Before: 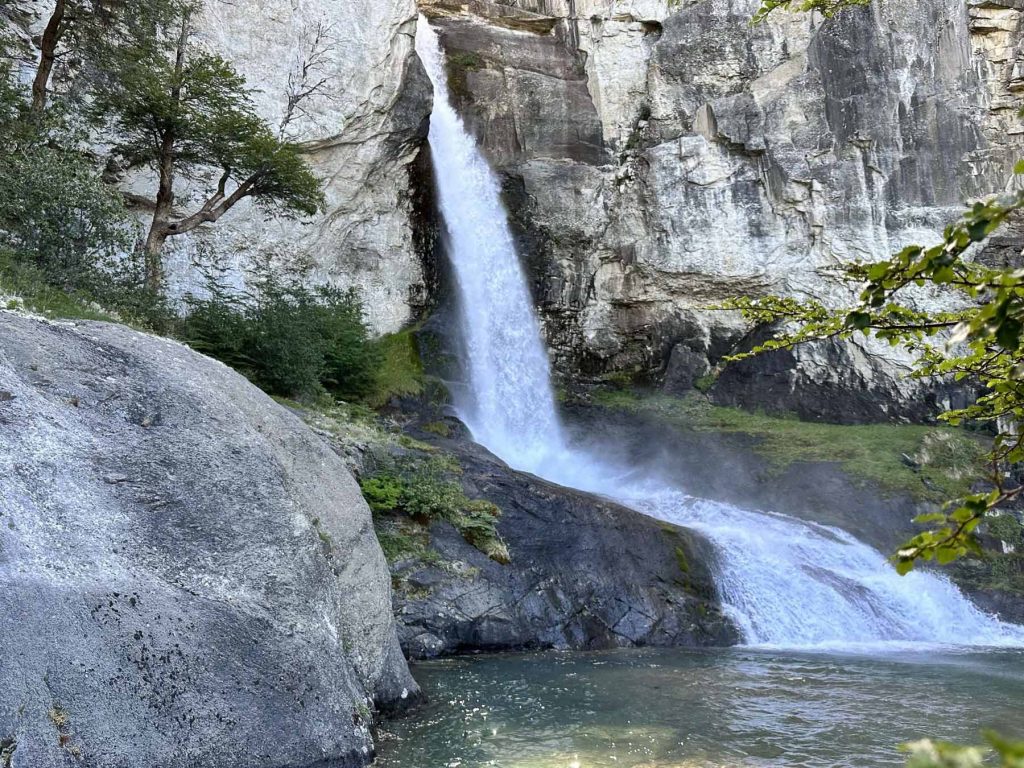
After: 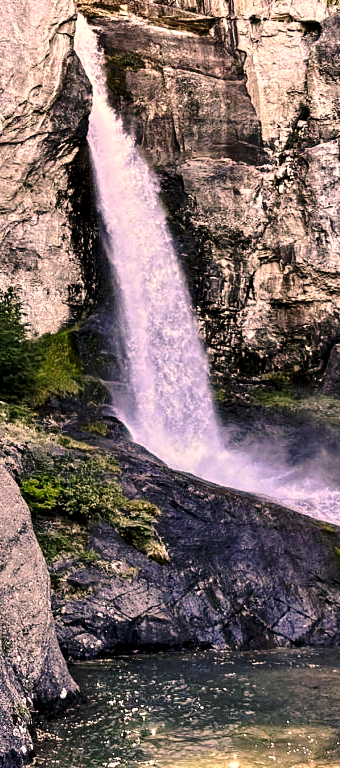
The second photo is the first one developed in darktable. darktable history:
crop: left 33.36%, right 33.36%
contrast equalizer: octaves 7, y [[0.5, 0.542, 0.583, 0.625, 0.667, 0.708], [0.5 ×6], [0.5 ×6], [0 ×6], [0 ×6]]
color correction: highlights a* 21.16, highlights b* 19.61
base curve: curves: ch0 [(0, 0) (0.073, 0.04) (0.157, 0.139) (0.492, 0.492) (0.758, 0.758) (1, 1)], preserve colors none
